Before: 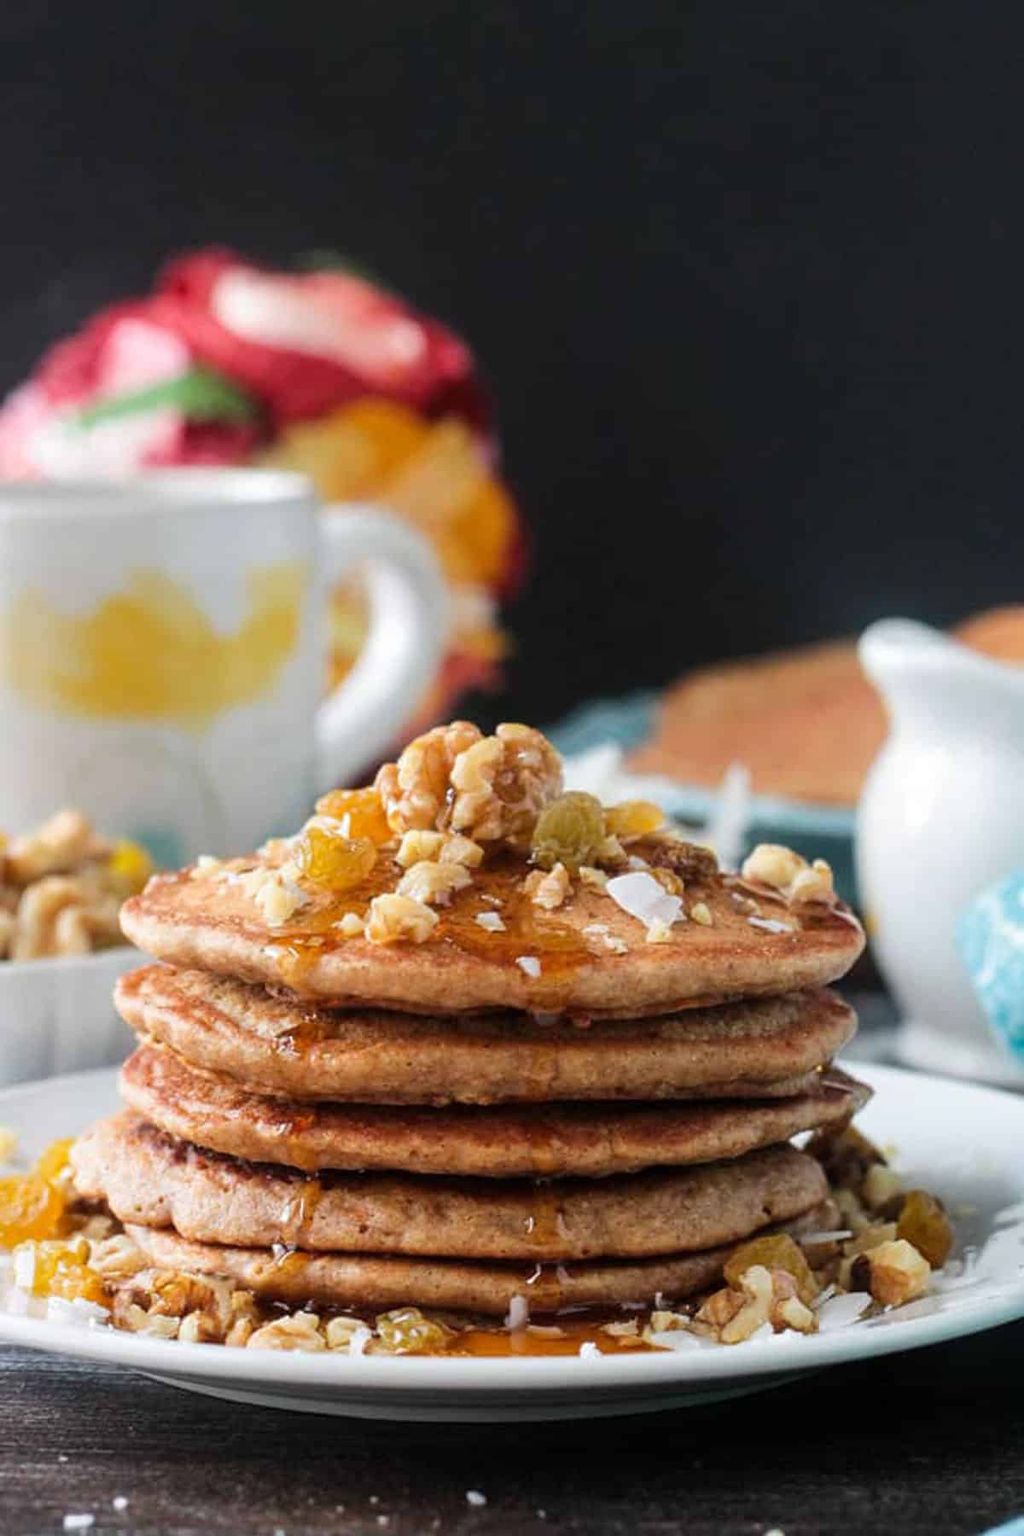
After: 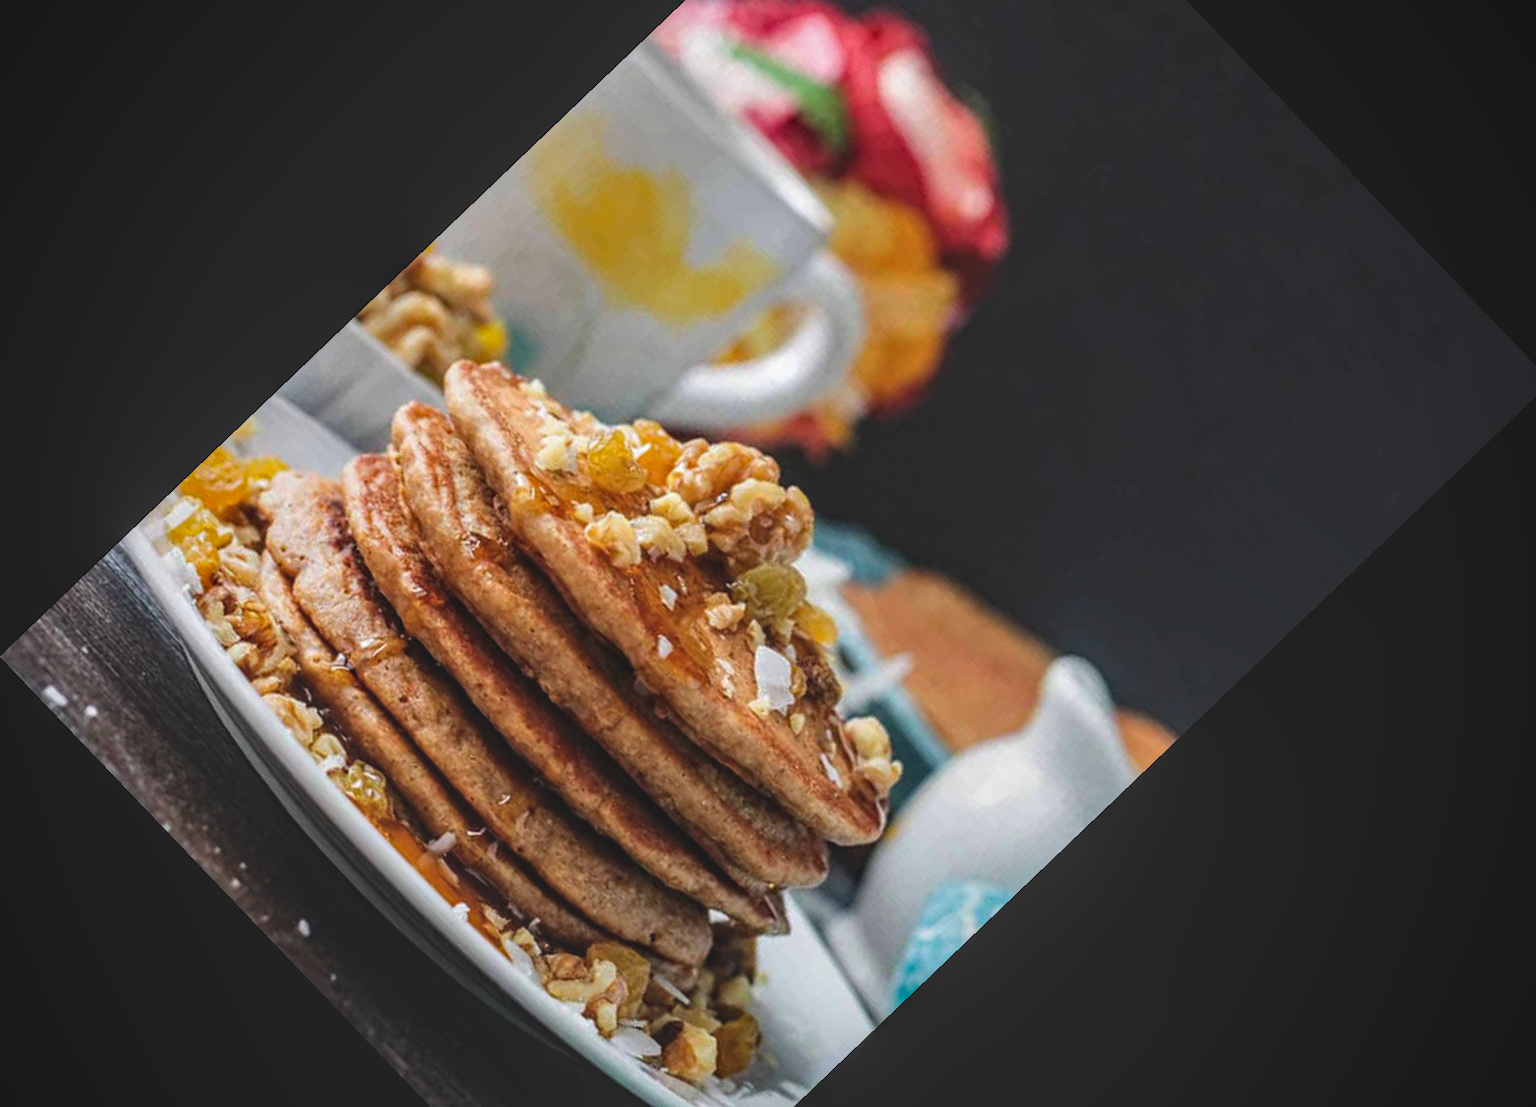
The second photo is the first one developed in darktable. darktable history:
haze removal: strength 0.29, distance 0.25, compatibility mode true, adaptive false
crop and rotate: angle -46.26°, top 16.234%, right 0.912%, bottom 11.704%
vignetting: on, module defaults
local contrast: highlights 0%, shadows 0%, detail 133%
exposure: black level correction -0.015, exposure -0.125 EV, compensate highlight preservation false
